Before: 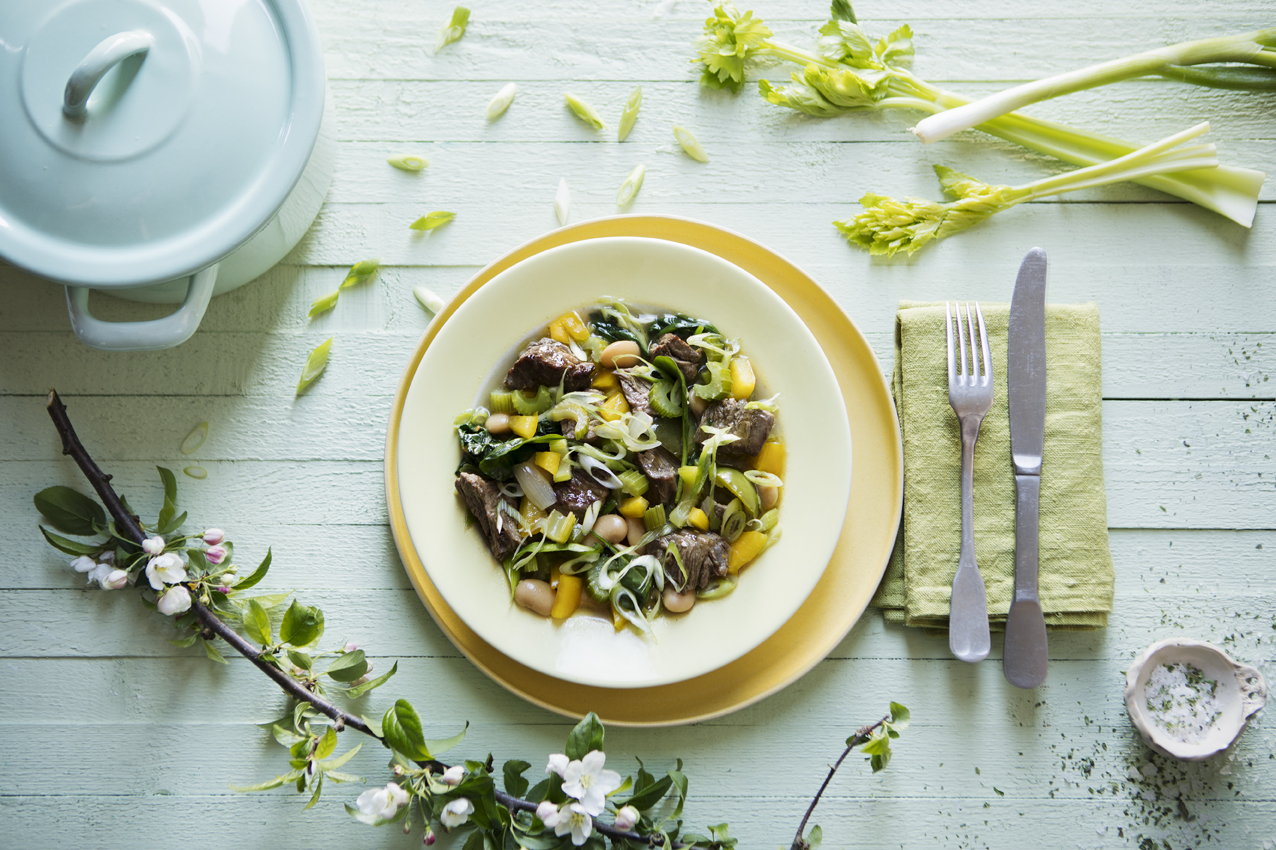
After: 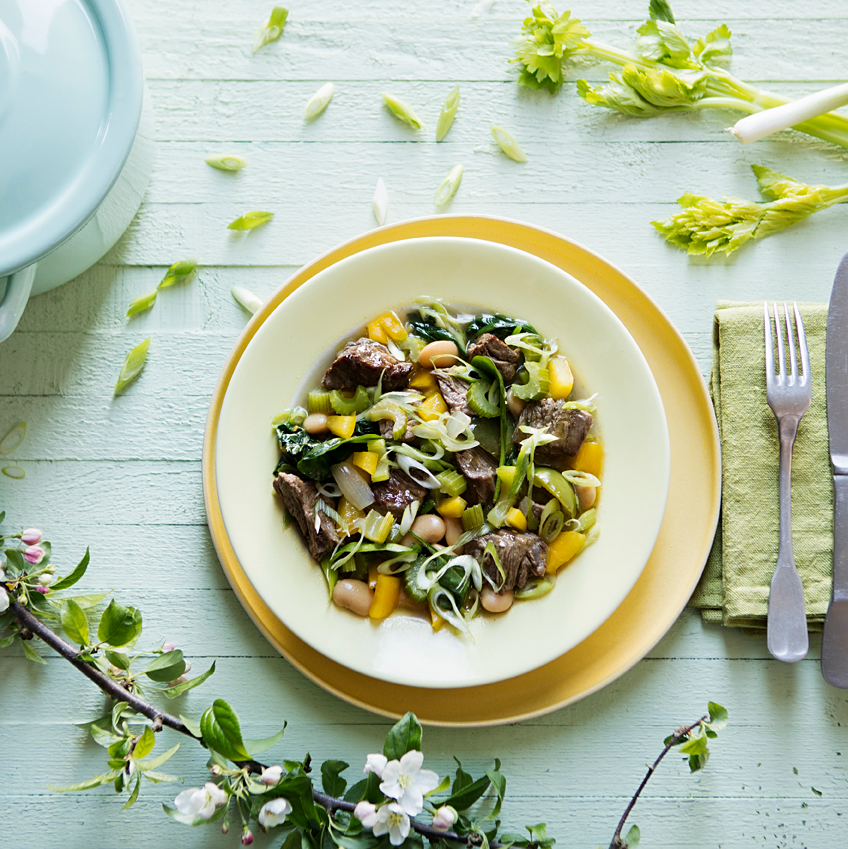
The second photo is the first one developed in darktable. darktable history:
sharpen: amount 0.217
crop and rotate: left 14.307%, right 19.234%
